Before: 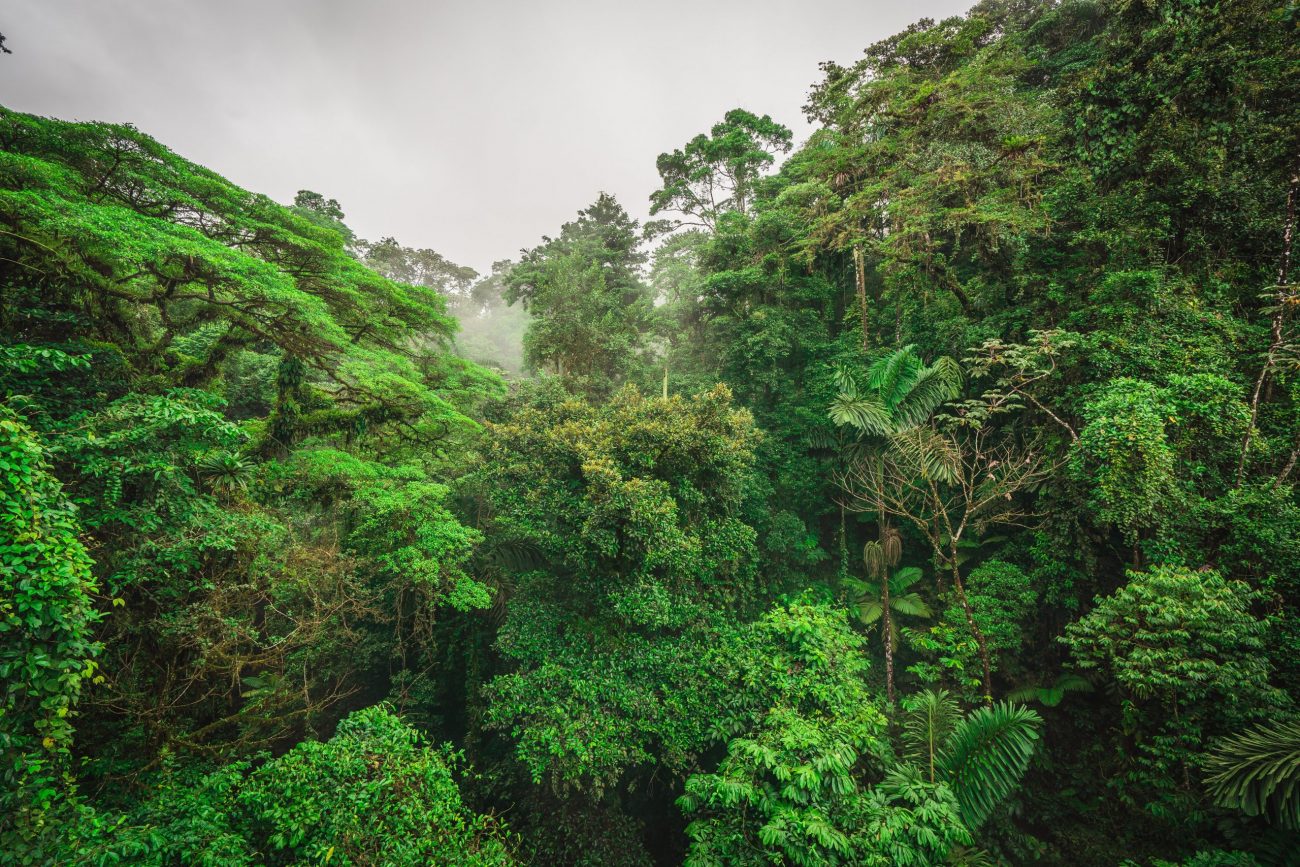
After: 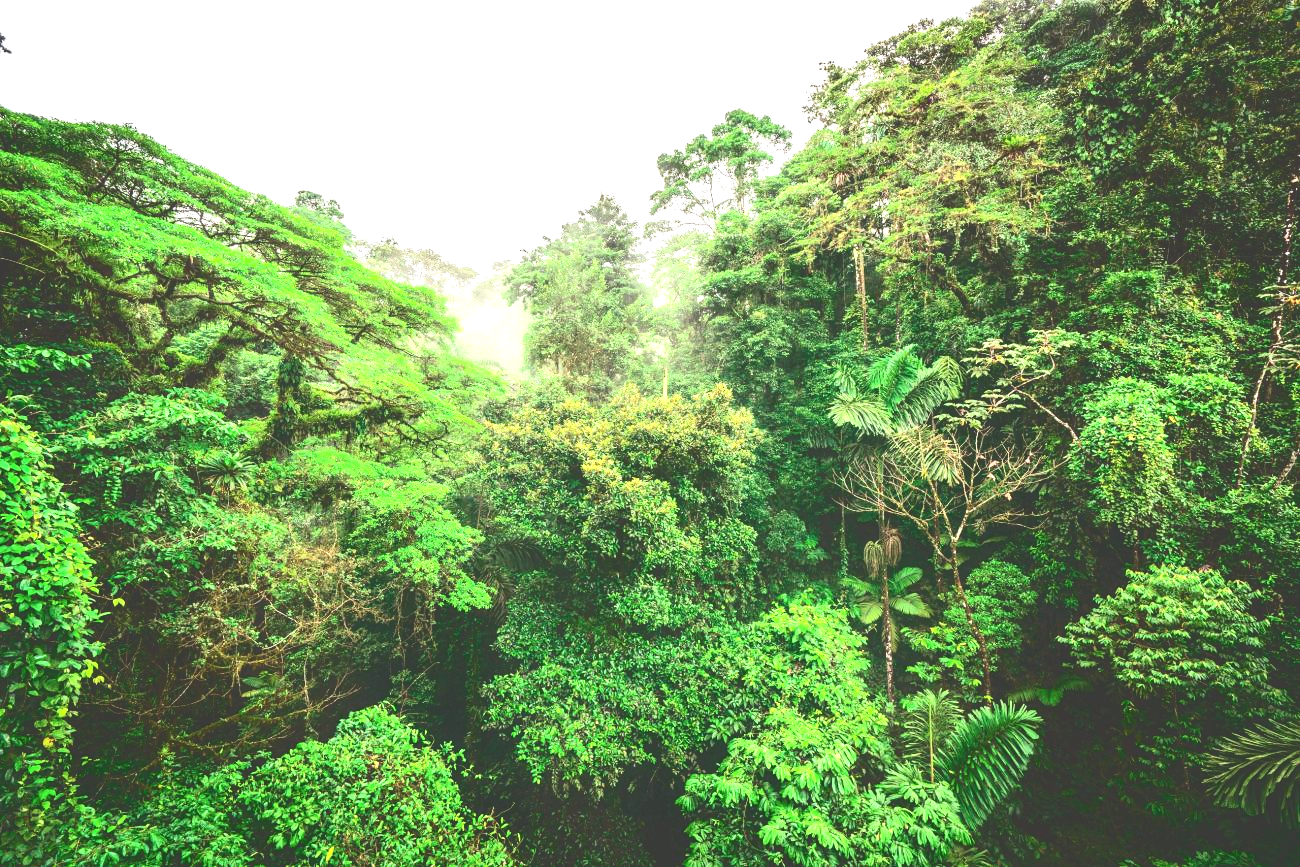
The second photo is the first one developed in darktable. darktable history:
tone equalizer: -8 EV -0.761 EV, -7 EV -0.717 EV, -6 EV -0.614 EV, -5 EV -0.424 EV, -3 EV 0.375 EV, -2 EV 0.6 EV, -1 EV 0.698 EV, +0 EV 0.731 EV
exposure: black level correction 0, exposure 0.699 EV, compensate highlight preservation false
tone curve: curves: ch0 [(0, 0) (0.003, 0.24) (0.011, 0.24) (0.025, 0.24) (0.044, 0.244) (0.069, 0.244) (0.1, 0.252) (0.136, 0.264) (0.177, 0.274) (0.224, 0.284) (0.277, 0.313) (0.335, 0.361) (0.399, 0.415) (0.468, 0.498) (0.543, 0.595) (0.623, 0.695) (0.709, 0.793) (0.801, 0.883) (0.898, 0.942) (1, 1)], color space Lab, independent channels, preserve colors none
